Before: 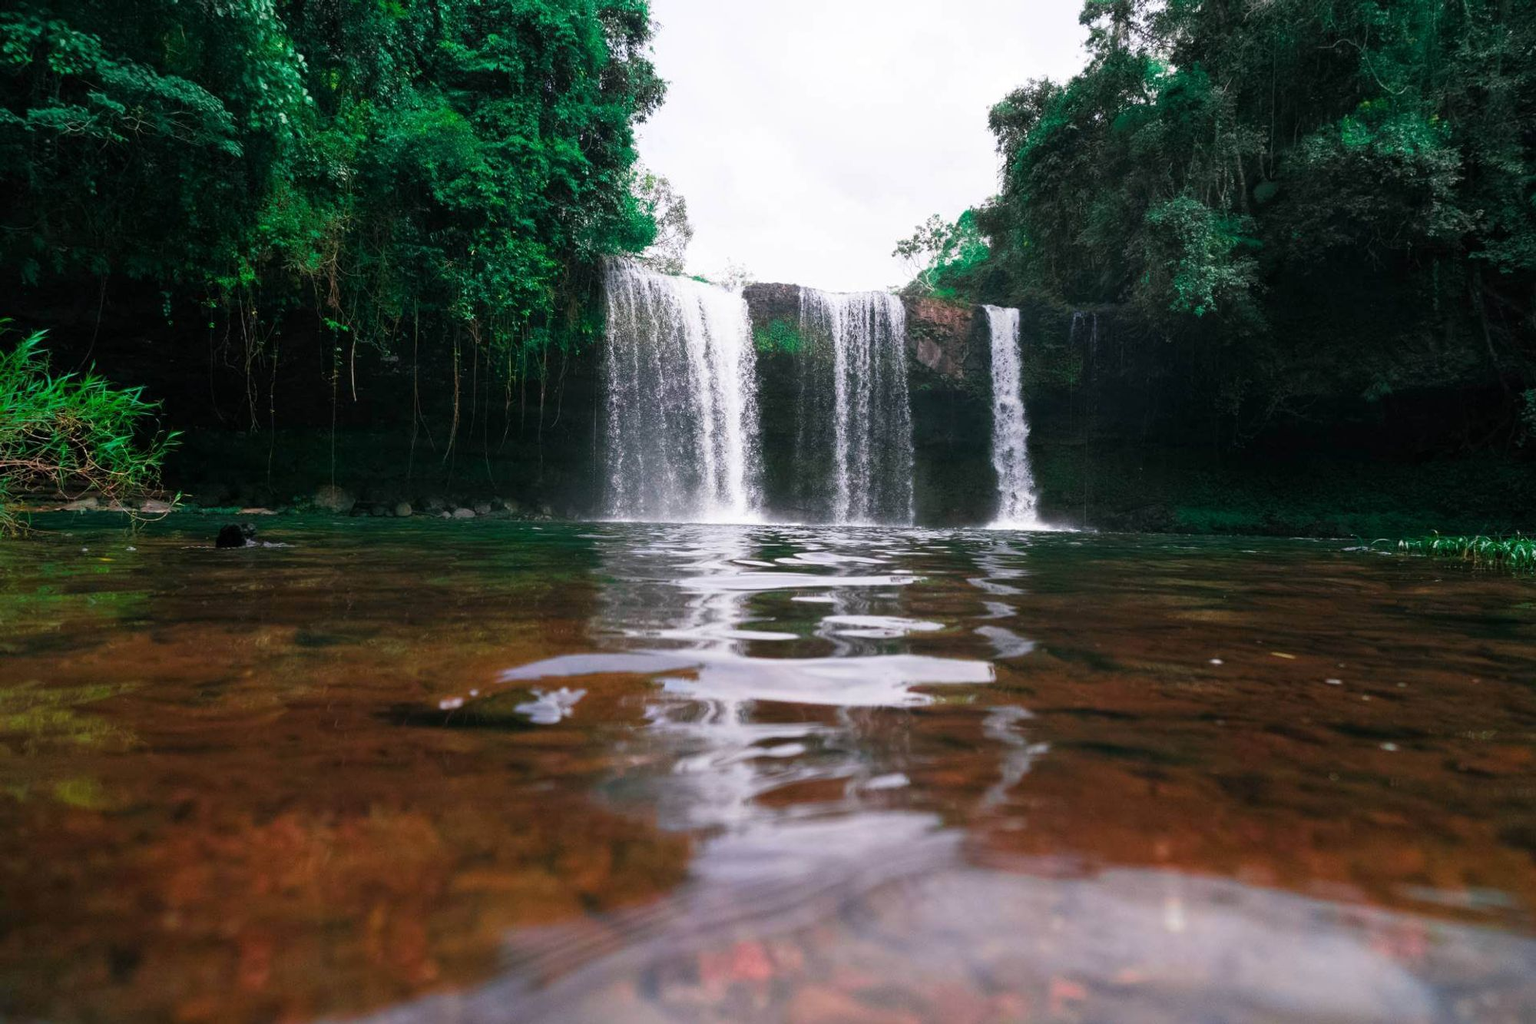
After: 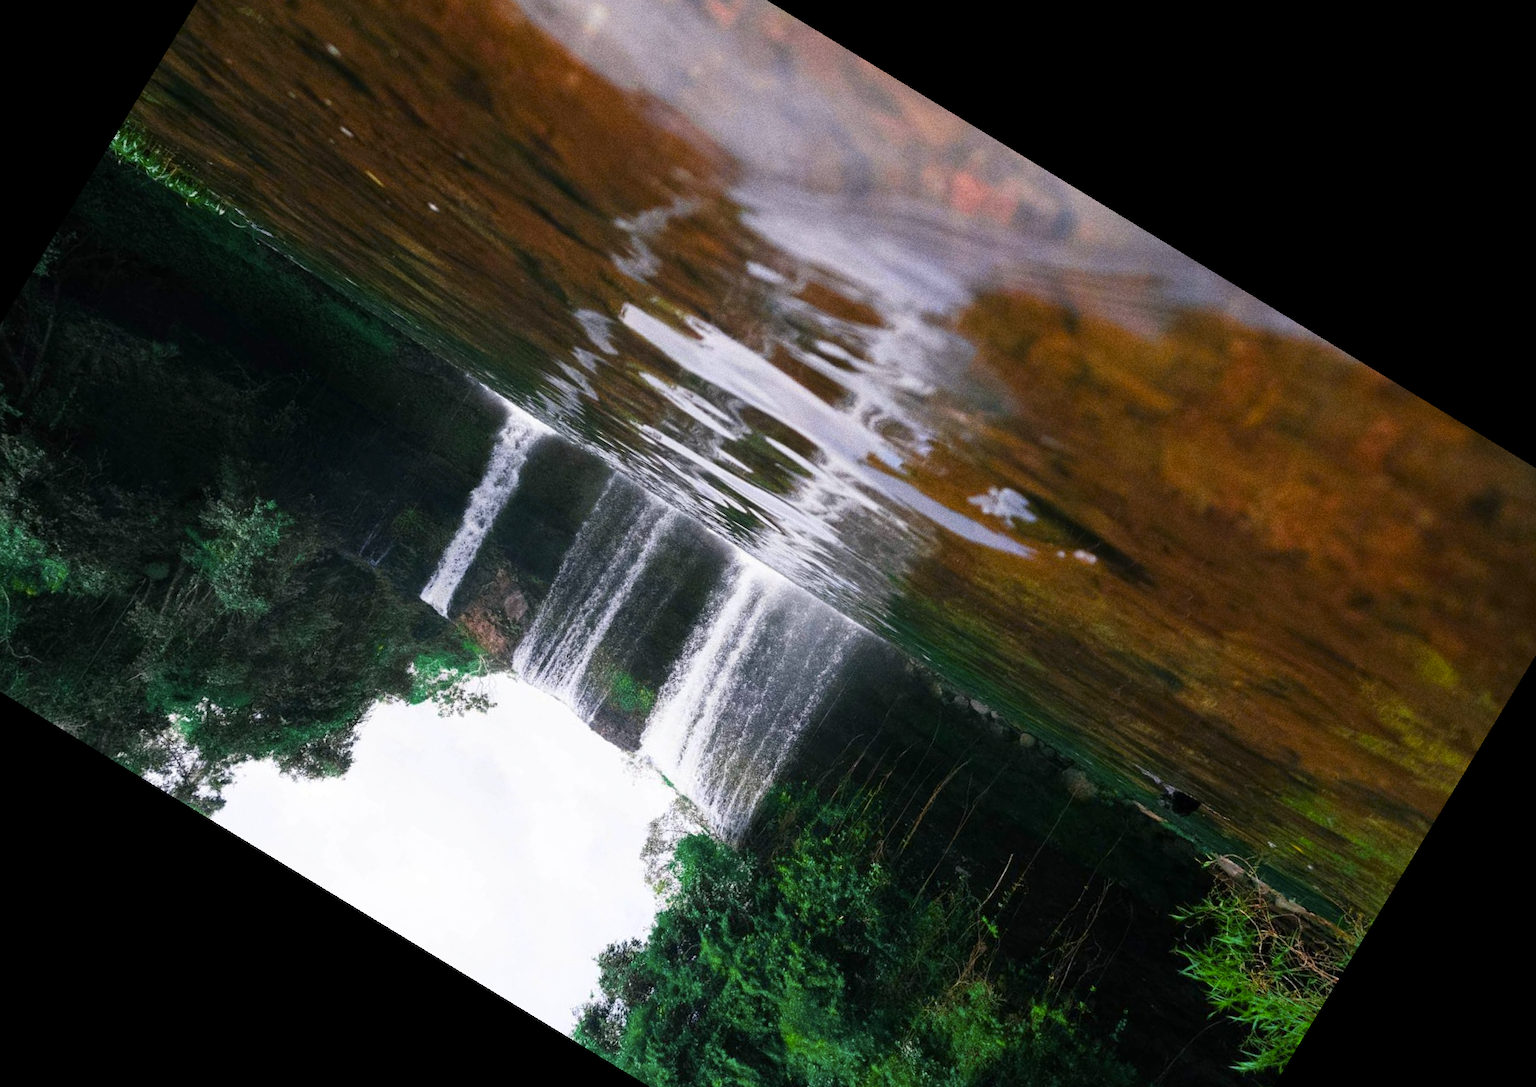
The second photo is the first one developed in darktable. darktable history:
grain: coarseness 8.68 ISO, strength 31.94%
crop and rotate: angle 148.68°, left 9.111%, top 15.603%, right 4.588%, bottom 17.041%
color contrast: green-magenta contrast 0.85, blue-yellow contrast 1.25, unbound 0
